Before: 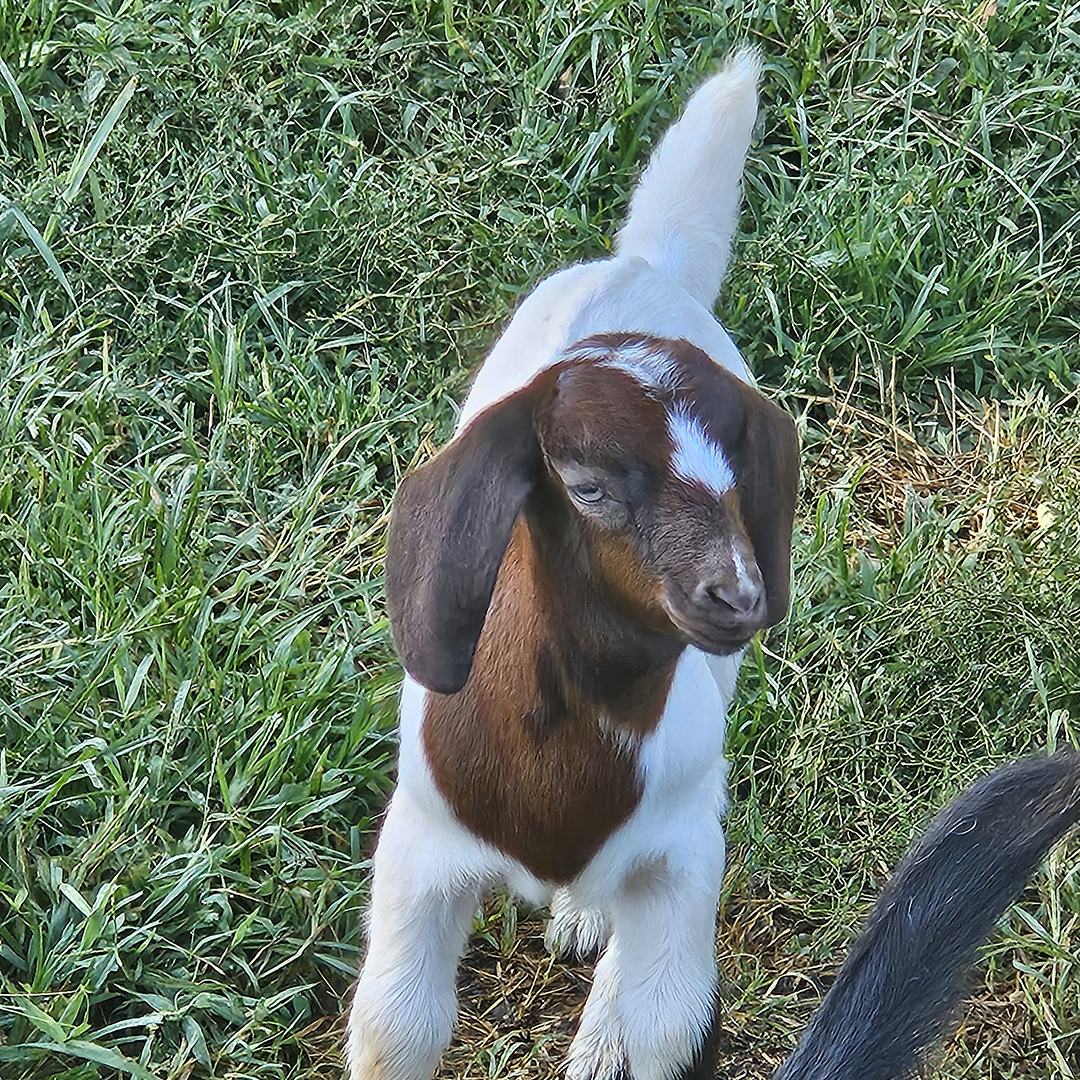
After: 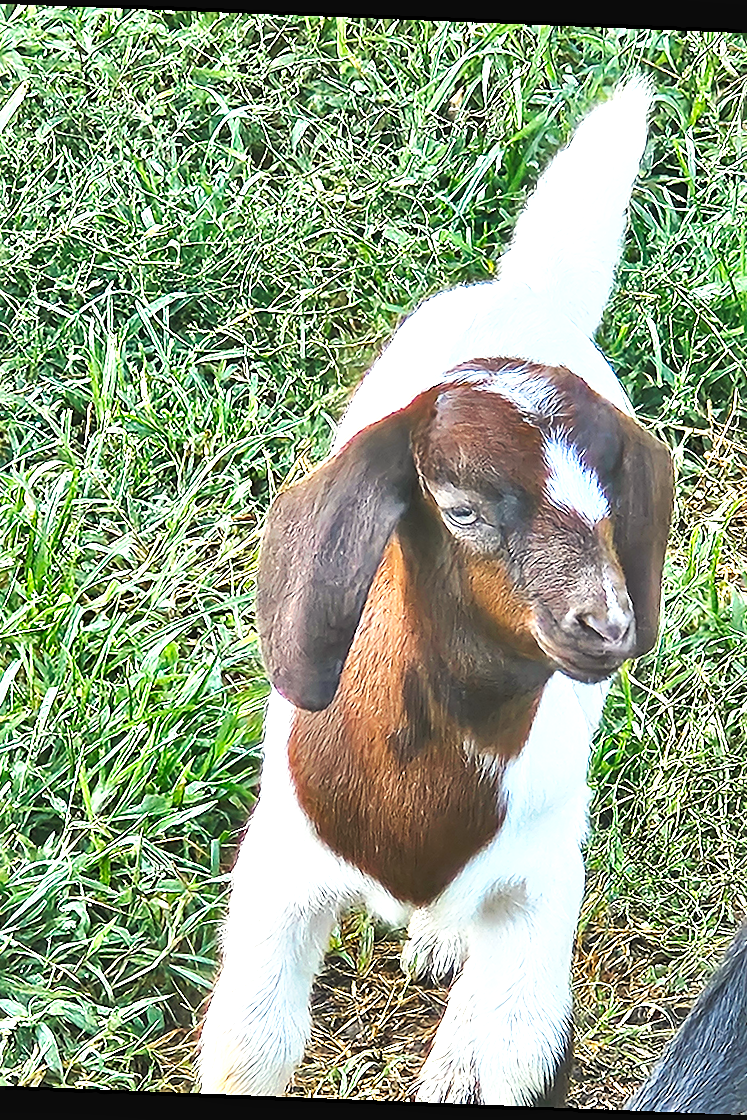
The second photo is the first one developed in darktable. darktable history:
crop and rotate: left 13.342%, right 19.991%
shadows and highlights: soften with gaussian
tone curve: curves: ch0 [(0, 0) (0.003, 0.024) (0.011, 0.029) (0.025, 0.044) (0.044, 0.072) (0.069, 0.104) (0.1, 0.131) (0.136, 0.159) (0.177, 0.191) (0.224, 0.245) (0.277, 0.298) (0.335, 0.354) (0.399, 0.428) (0.468, 0.503) (0.543, 0.596) (0.623, 0.684) (0.709, 0.781) (0.801, 0.843) (0.898, 0.946) (1, 1)], preserve colors none
exposure: black level correction 0, exposure 1.3 EV, compensate highlight preservation false
white balance: red 1.029, blue 0.92
sharpen: on, module defaults
rotate and perspective: rotation 2.27°, automatic cropping off
